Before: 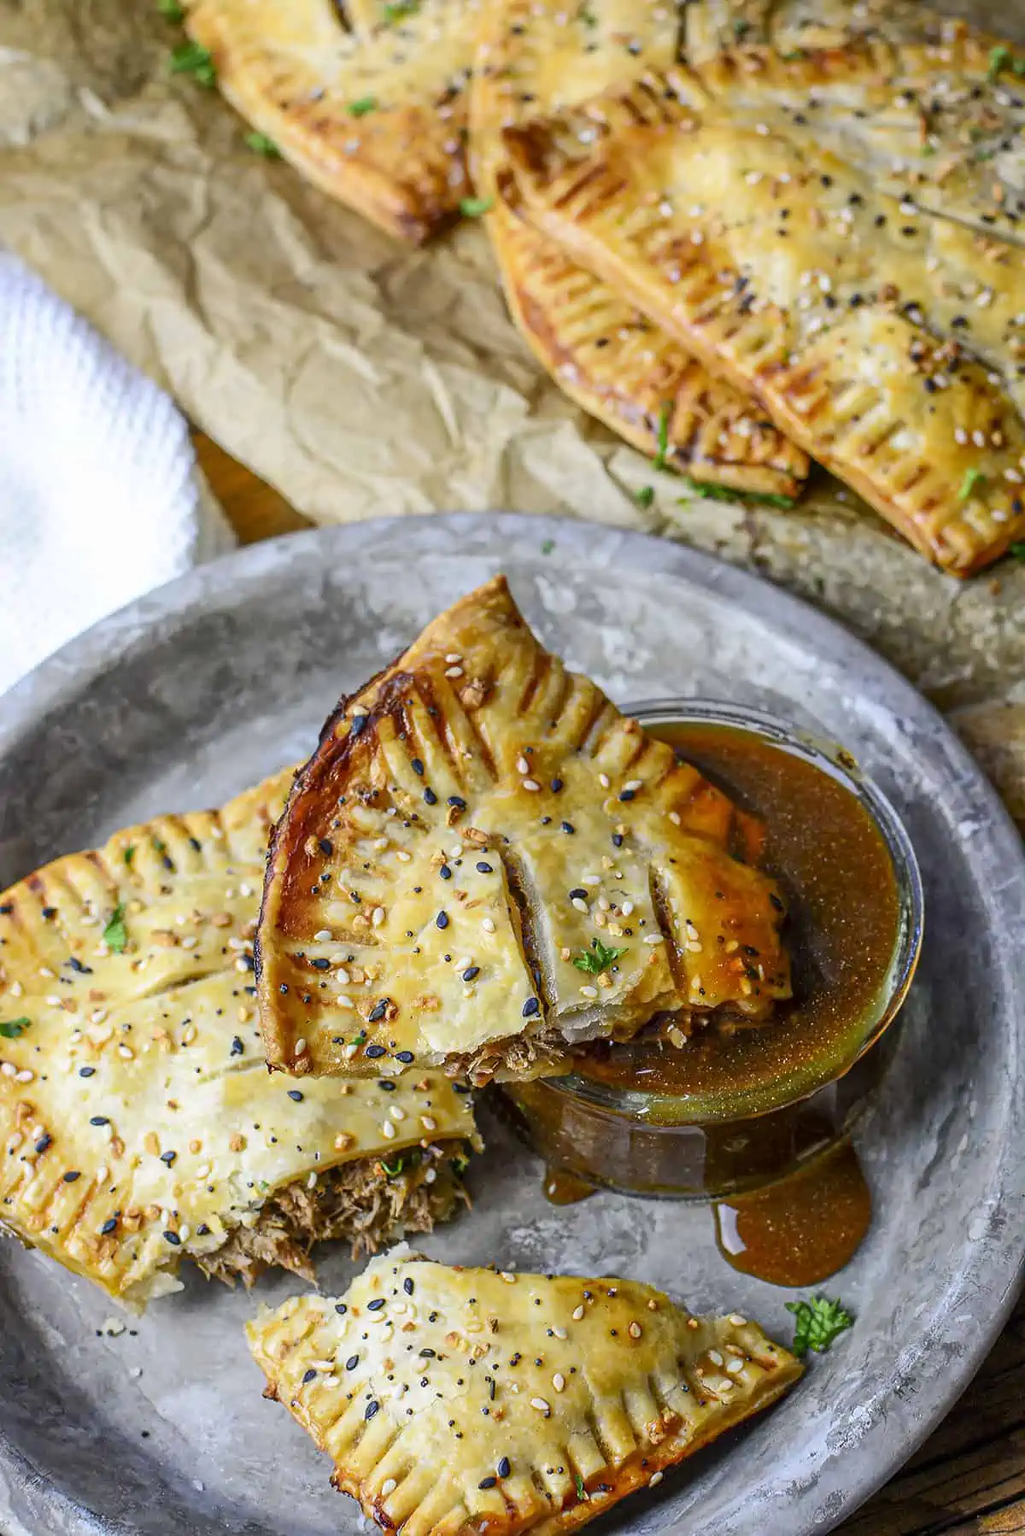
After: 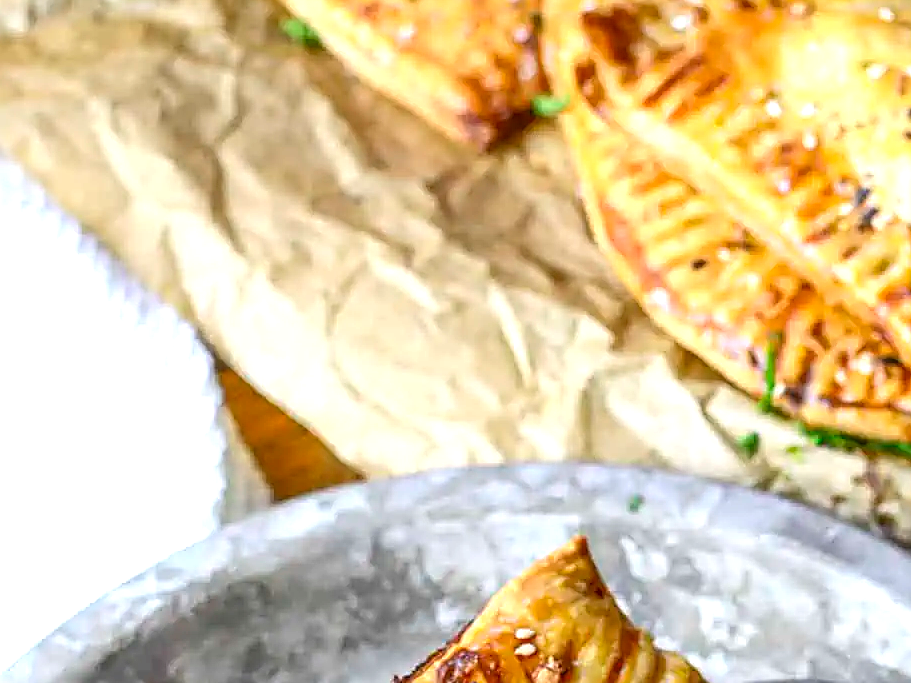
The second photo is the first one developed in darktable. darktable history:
exposure: exposure 0.722 EV, compensate highlight preservation false
sharpen: on, module defaults
local contrast: highlights 104%, shadows 100%, detail 120%, midtone range 0.2
crop: left 0.57%, top 7.637%, right 23.502%, bottom 54.355%
